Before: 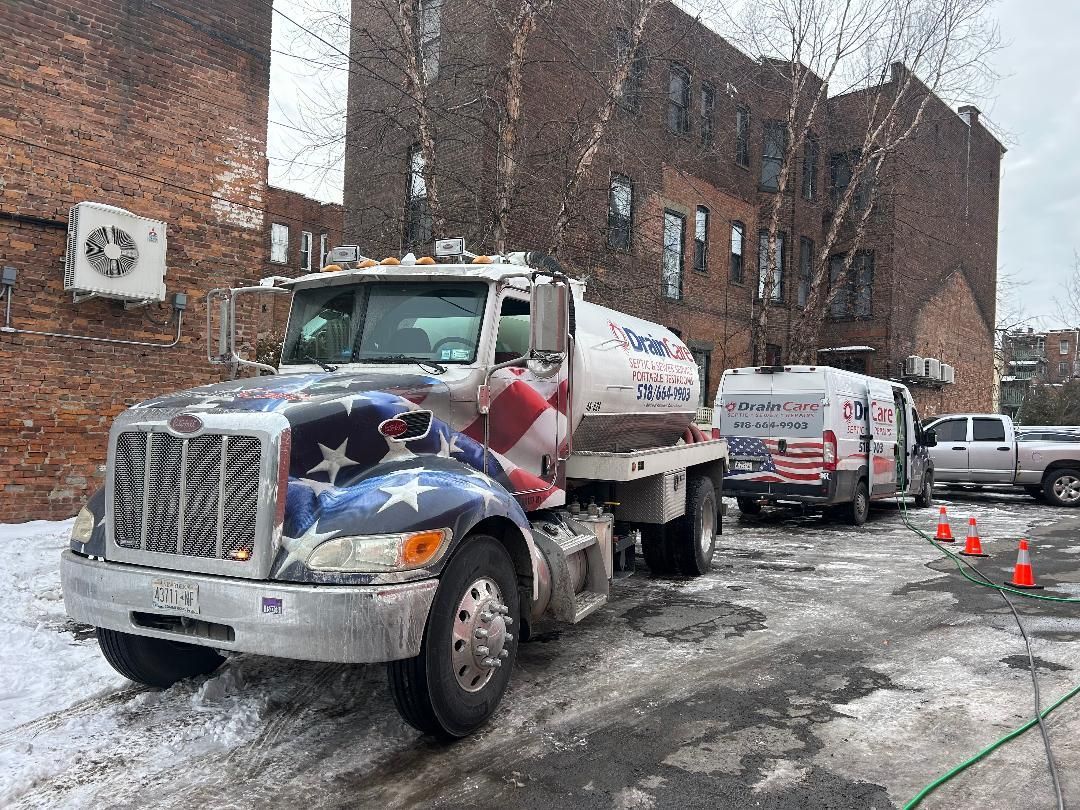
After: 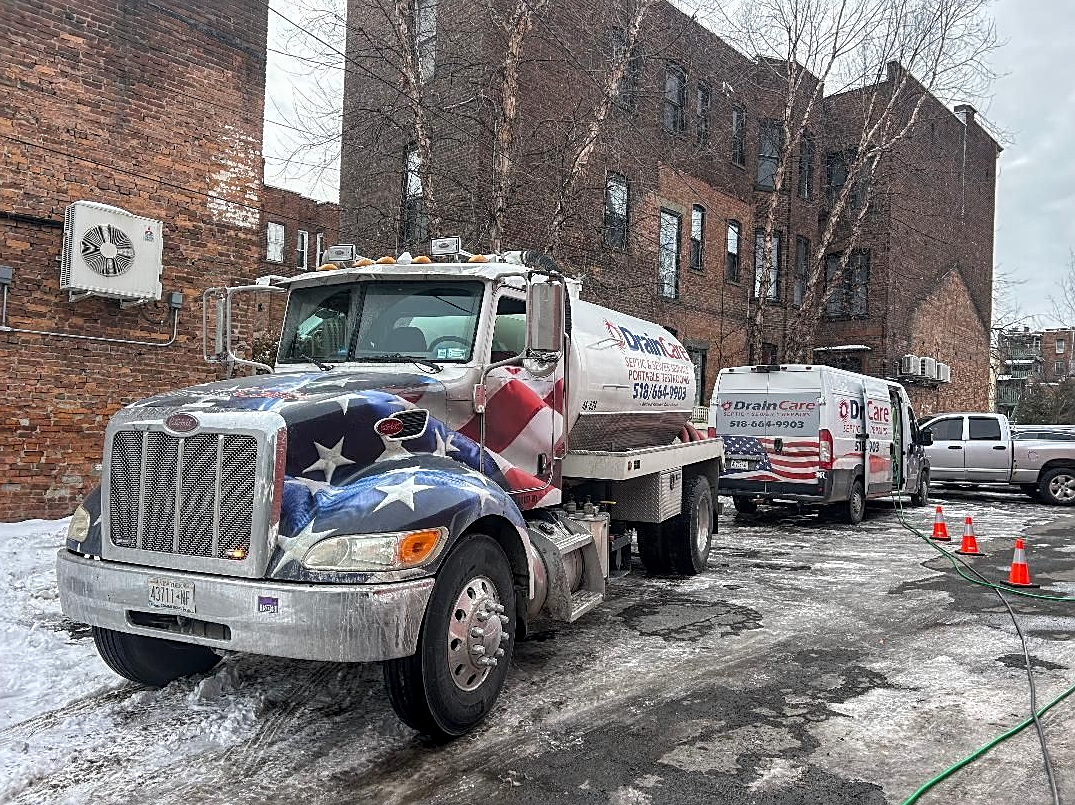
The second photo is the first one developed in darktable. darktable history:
crop and rotate: left 0.462%, top 0.183%, bottom 0.317%
shadows and highlights: shadows 32.25, highlights -32.99, soften with gaussian
local contrast: on, module defaults
sharpen: on, module defaults
